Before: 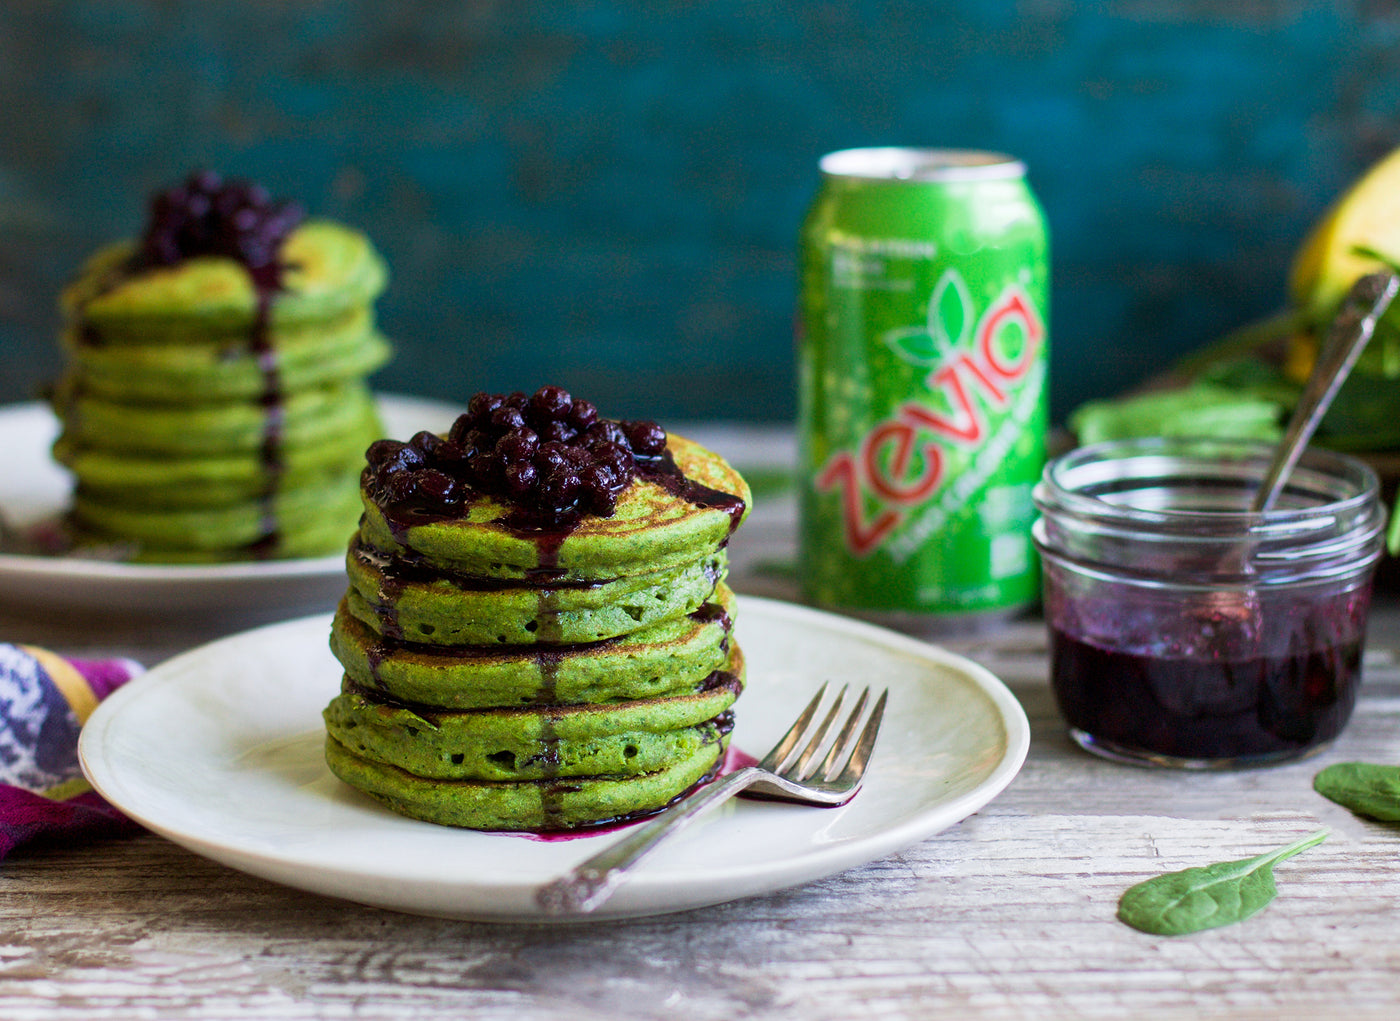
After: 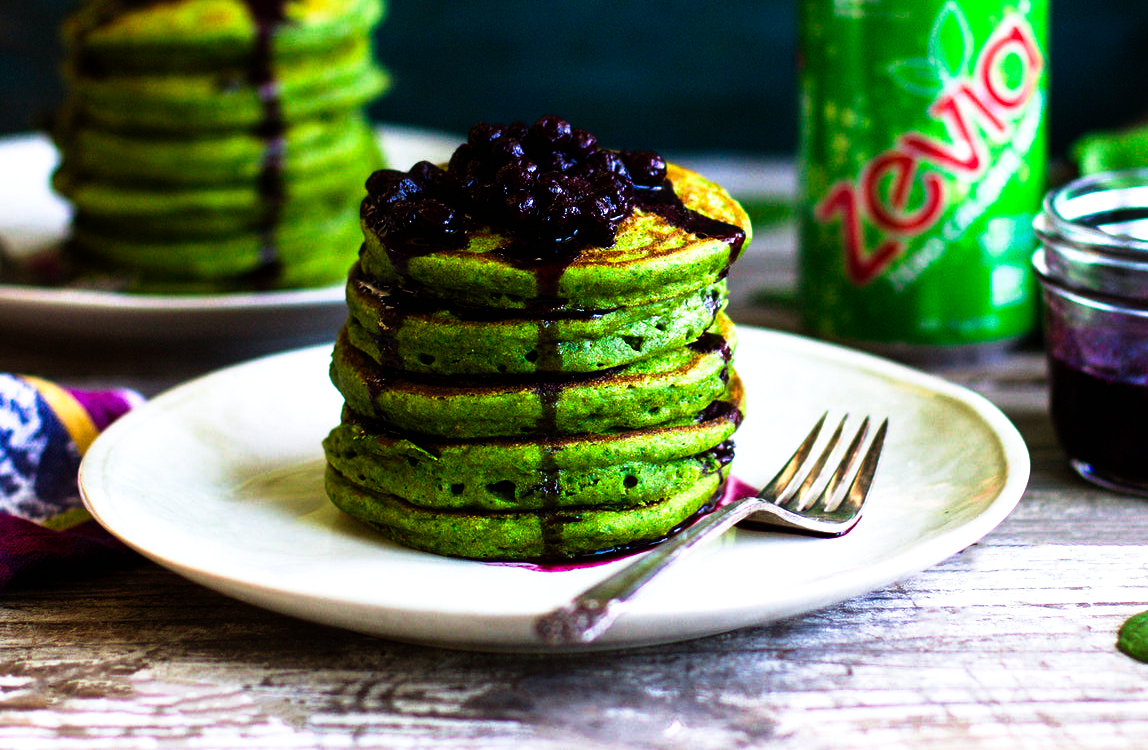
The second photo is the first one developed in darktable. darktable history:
crop: top 26.531%, right 17.959%
tone curve: curves: ch0 [(0, 0) (0.003, 0.001) (0.011, 0.002) (0.025, 0.002) (0.044, 0.006) (0.069, 0.01) (0.1, 0.017) (0.136, 0.023) (0.177, 0.038) (0.224, 0.066) (0.277, 0.118) (0.335, 0.185) (0.399, 0.264) (0.468, 0.365) (0.543, 0.475) (0.623, 0.606) (0.709, 0.759) (0.801, 0.923) (0.898, 0.999) (1, 1)], preserve colors none
